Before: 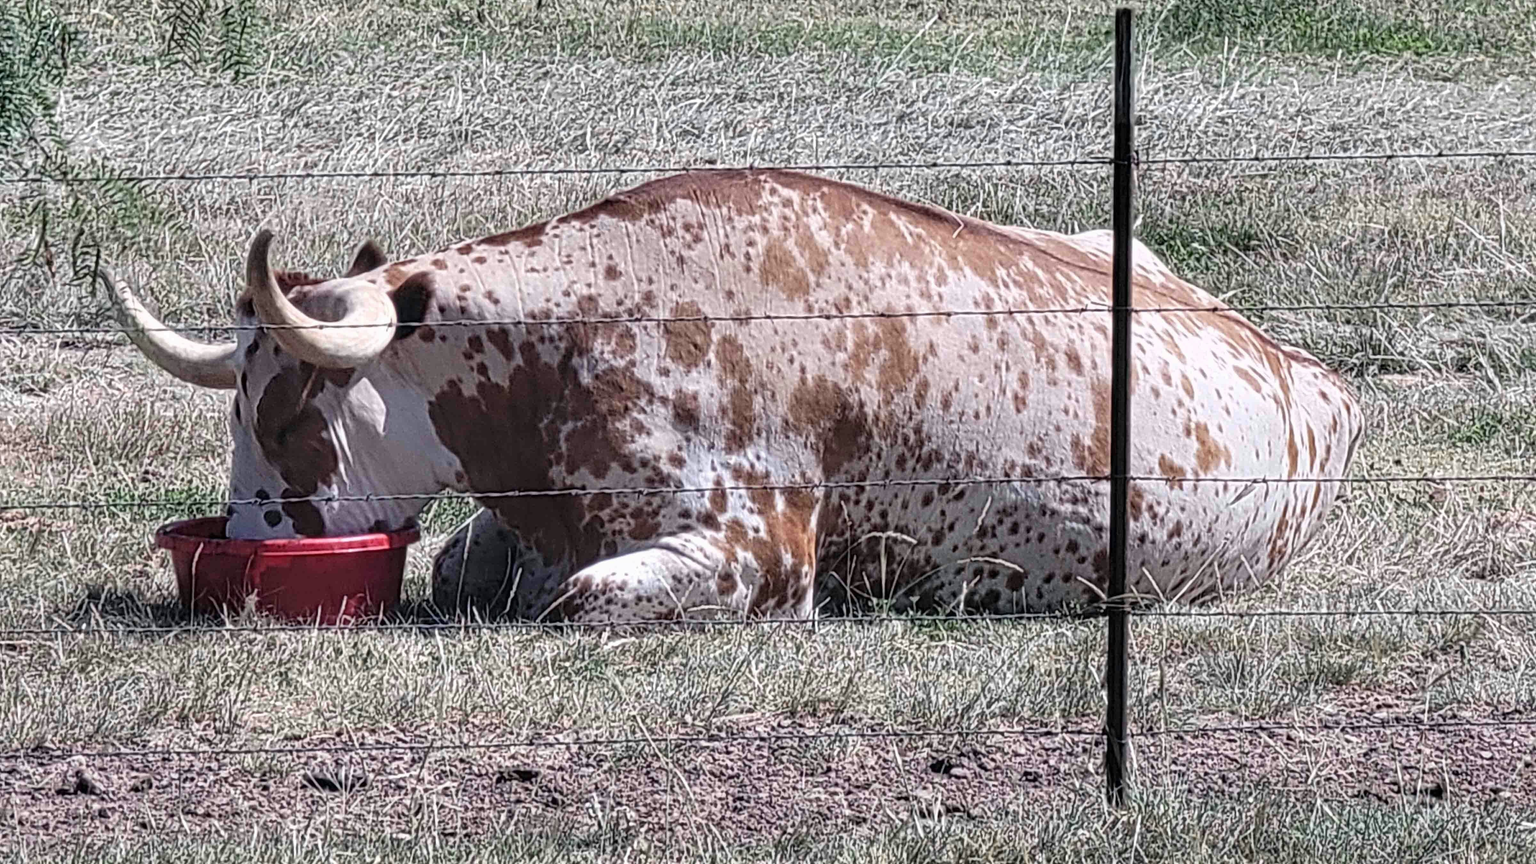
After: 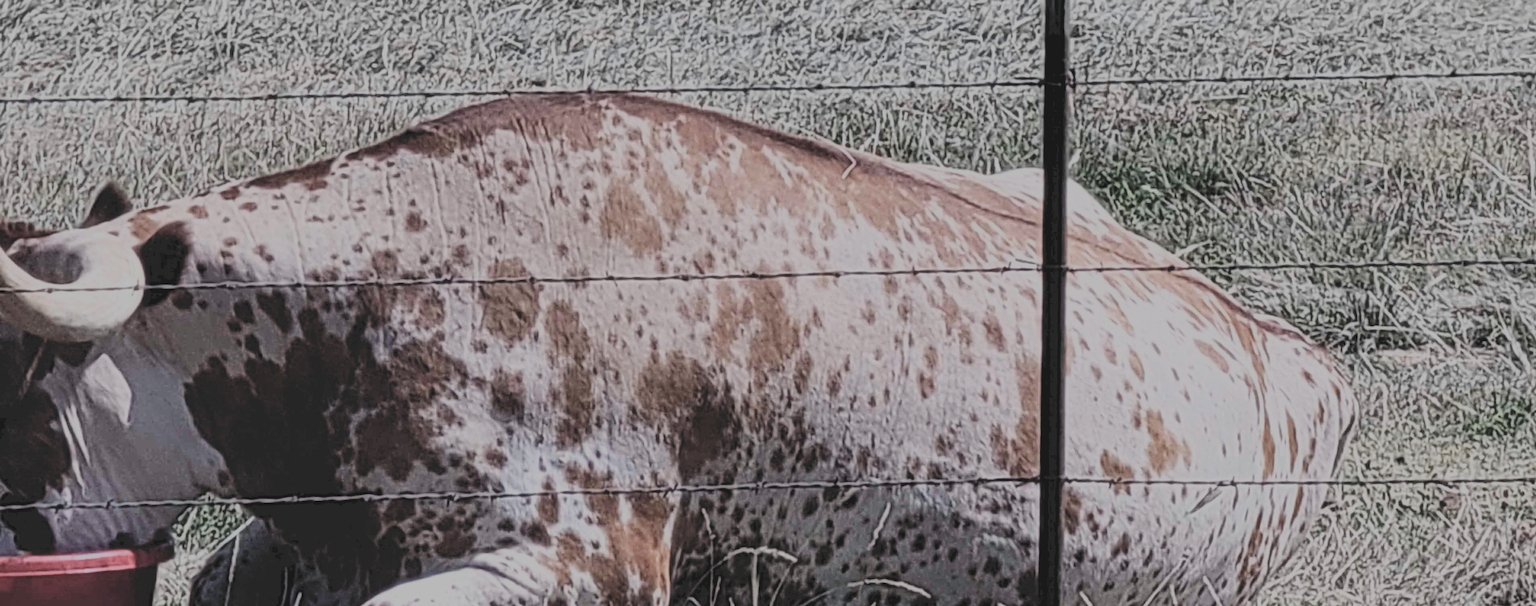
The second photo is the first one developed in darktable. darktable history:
filmic rgb: black relative exposure -5.11 EV, white relative exposure 3.97 EV, hardness 2.88, contrast 1.098, highlights saturation mix -20.01%, color science v4 (2020)
exposure: compensate highlight preservation false
crop: left 18.342%, top 11.111%, right 1.921%, bottom 32.91%
contrast brightness saturation: saturation 0.176
tone curve: curves: ch0 [(0, 0) (0.003, 0.149) (0.011, 0.152) (0.025, 0.154) (0.044, 0.164) (0.069, 0.179) (0.1, 0.194) (0.136, 0.211) (0.177, 0.232) (0.224, 0.258) (0.277, 0.289) (0.335, 0.326) (0.399, 0.371) (0.468, 0.438) (0.543, 0.504) (0.623, 0.569) (0.709, 0.642) (0.801, 0.716) (0.898, 0.775) (1, 1)], color space Lab, independent channels, preserve colors none
